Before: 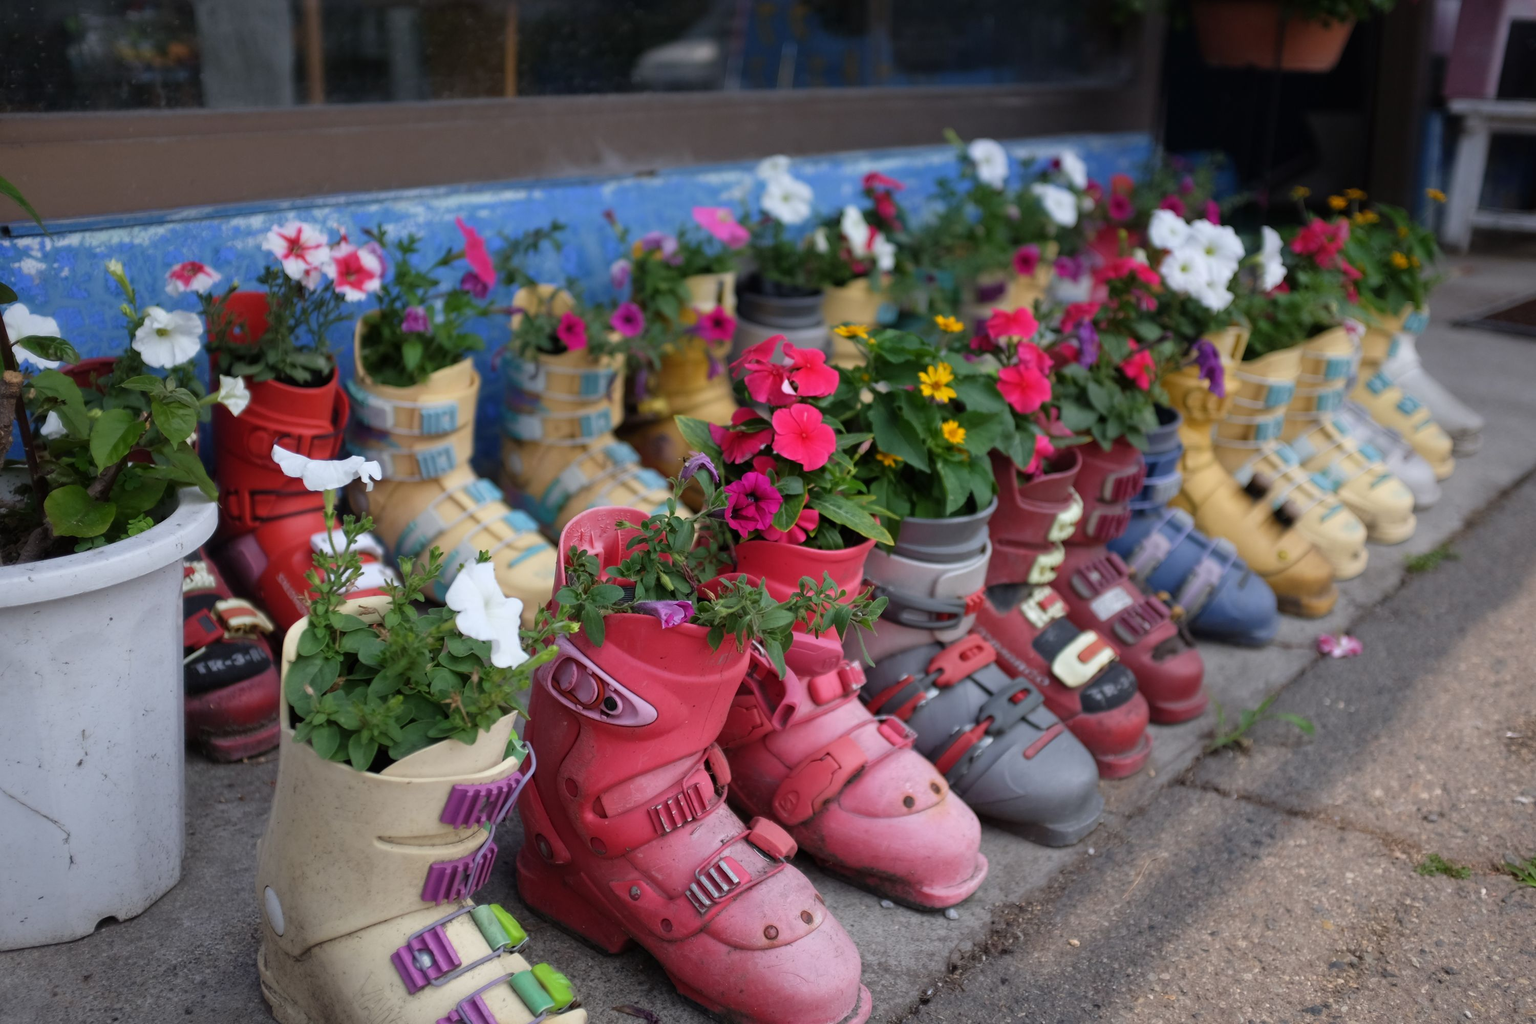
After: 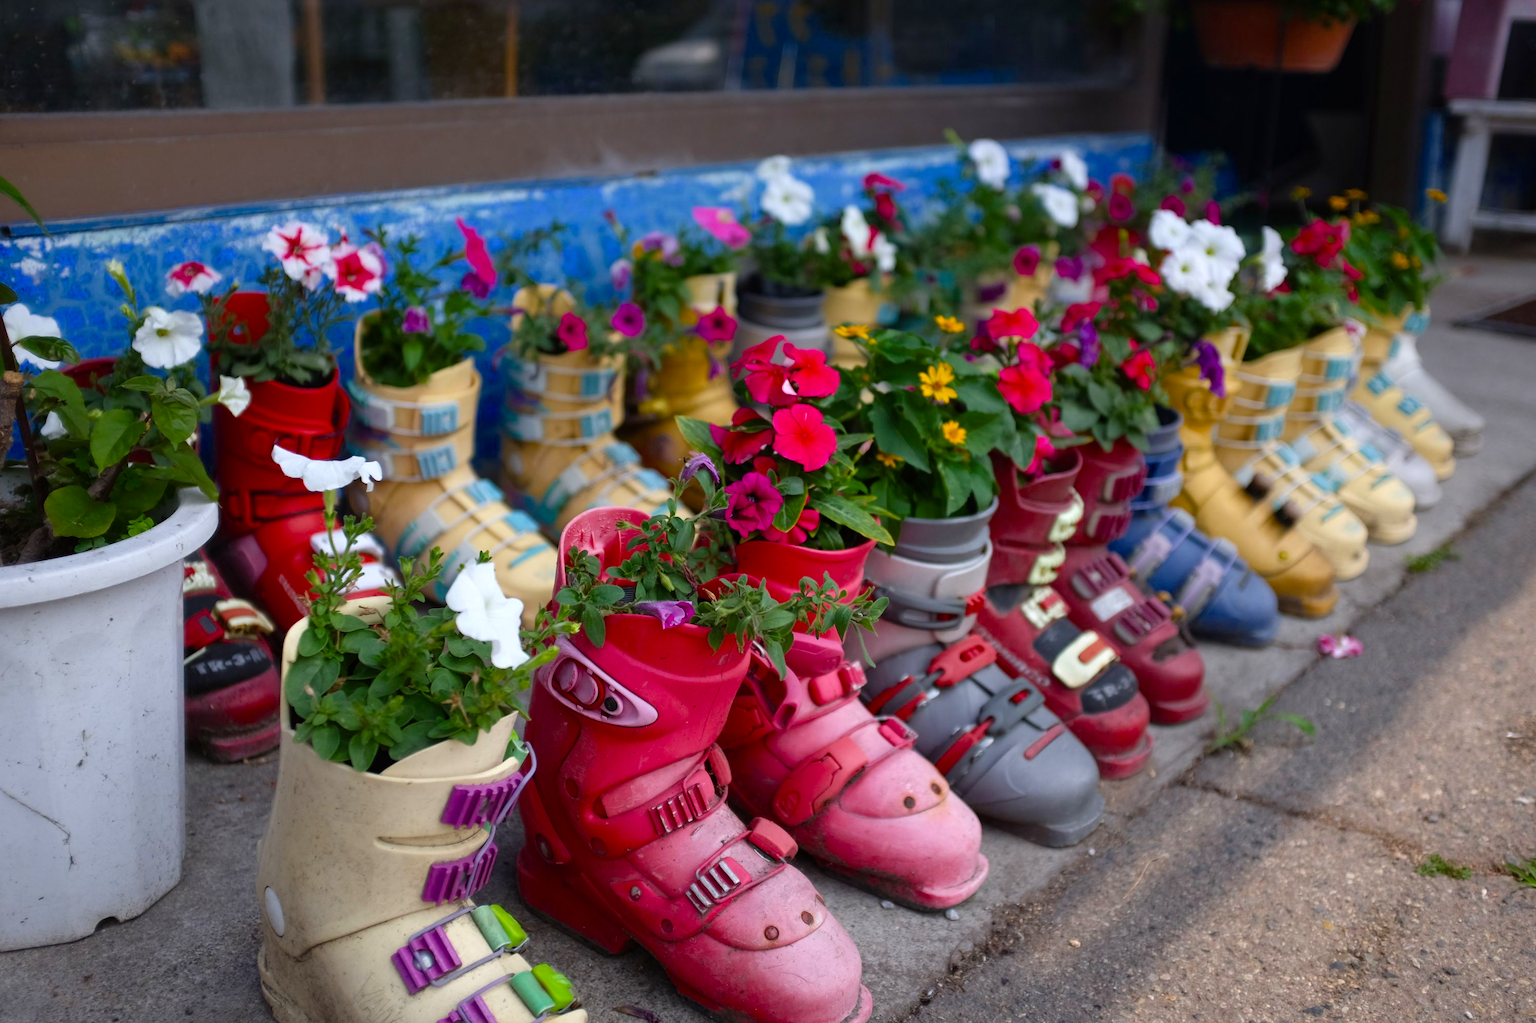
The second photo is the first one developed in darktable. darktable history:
color balance rgb: linear chroma grading › shadows 16%, perceptual saturation grading › global saturation 8%, perceptual saturation grading › shadows 4%, perceptual brilliance grading › global brilliance 2%, perceptual brilliance grading › highlights 8%, perceptual brilliance grading › shadows -4%, global vibrance 16%, saturation formula JzAzBz (2021)
